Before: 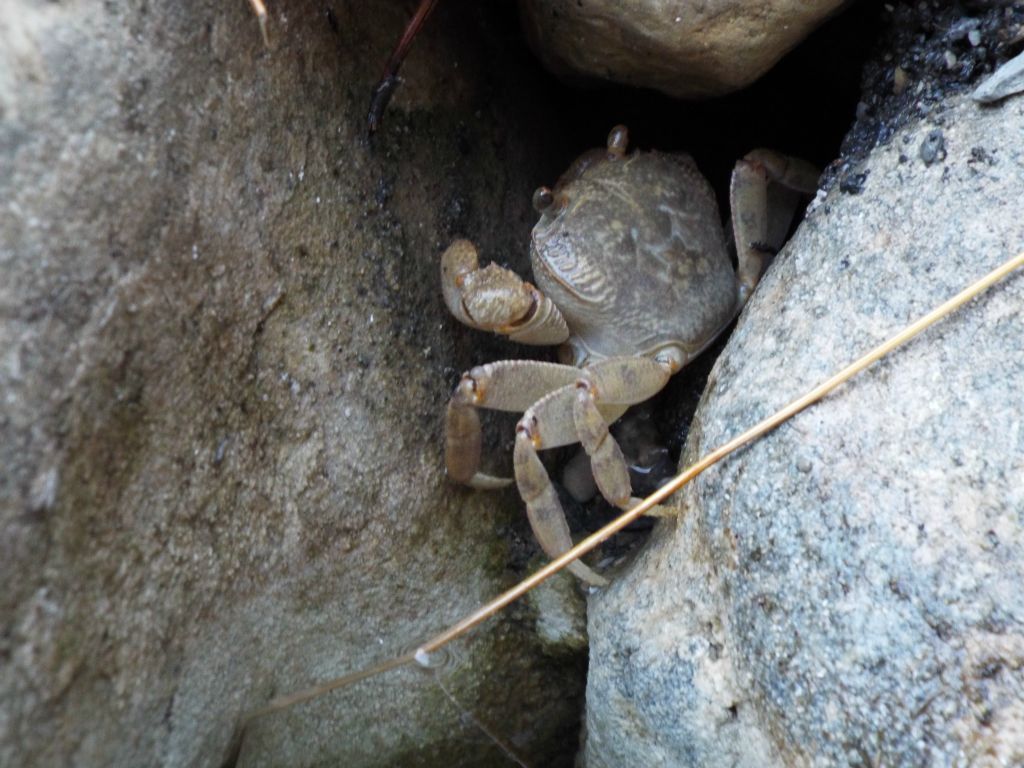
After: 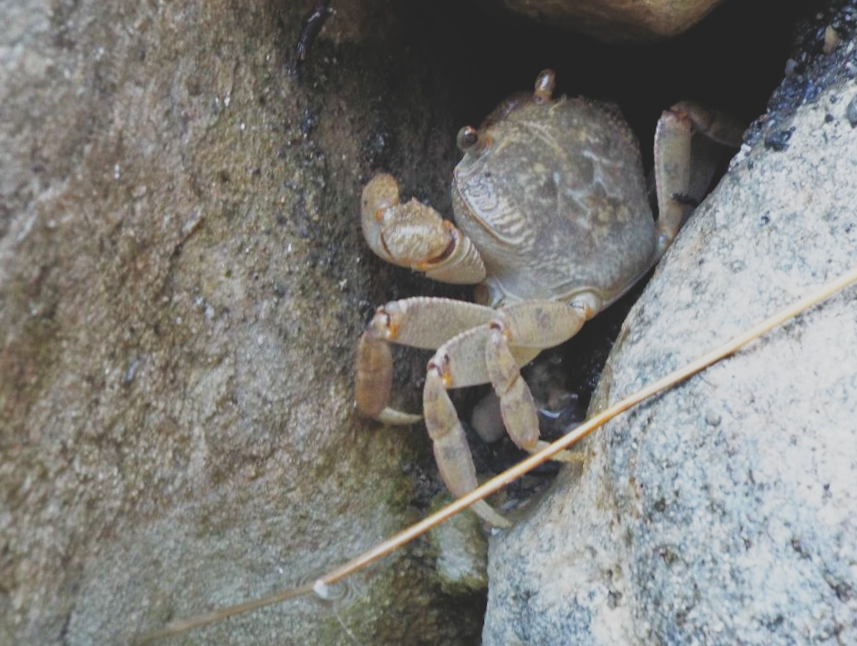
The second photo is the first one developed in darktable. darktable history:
crop and rotate: angle -3.21°, left 5.411%, top 5.198%, right 4.717%, bottom 4.445%
shadows and highlights: shadows -1.8, highlights 39.81, shadows color adjustment 97.98%, highlights color adjustment 58.54%
tone equalizer: -7 EV 0.159 EV, -6 EV 0.617 EV, -5 EV 1.12 EV, -4 EV 1.31 EV, -3 EV 1.12 EV, -2 EV 0.6 EV, -1 EV 0.151 EV
tone curve: curves: ch0 [(0, 0.148) (0.191, 0.225) (0.712, 0.695) (0.864, 0.797) (1, 0.839)], preserve colors none
